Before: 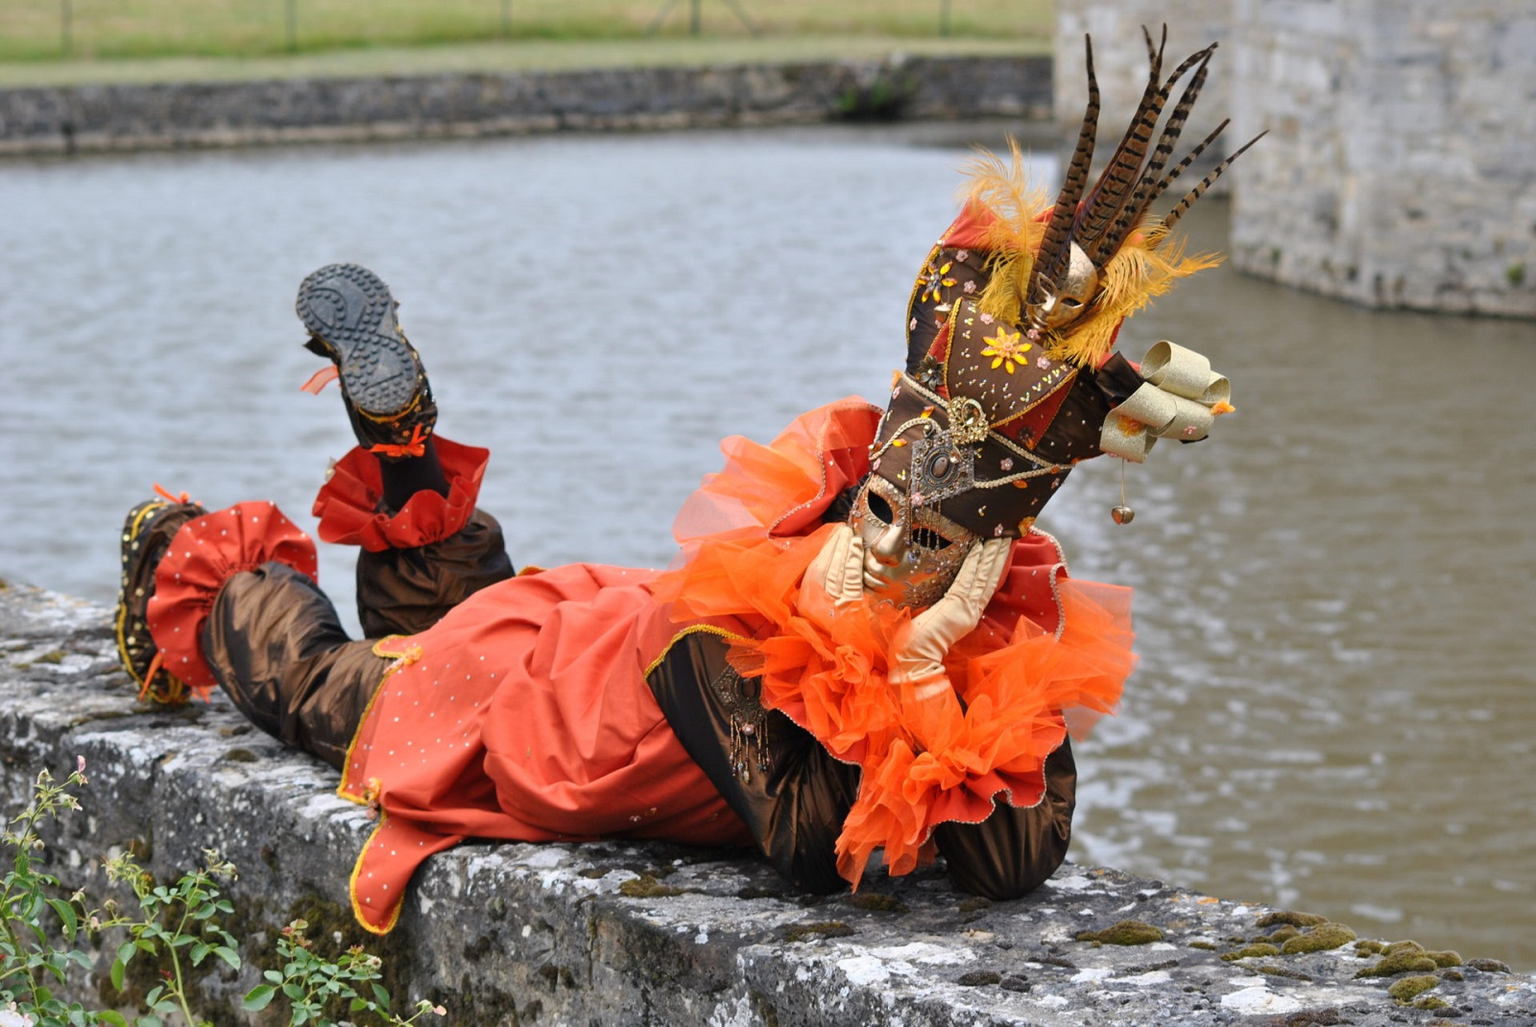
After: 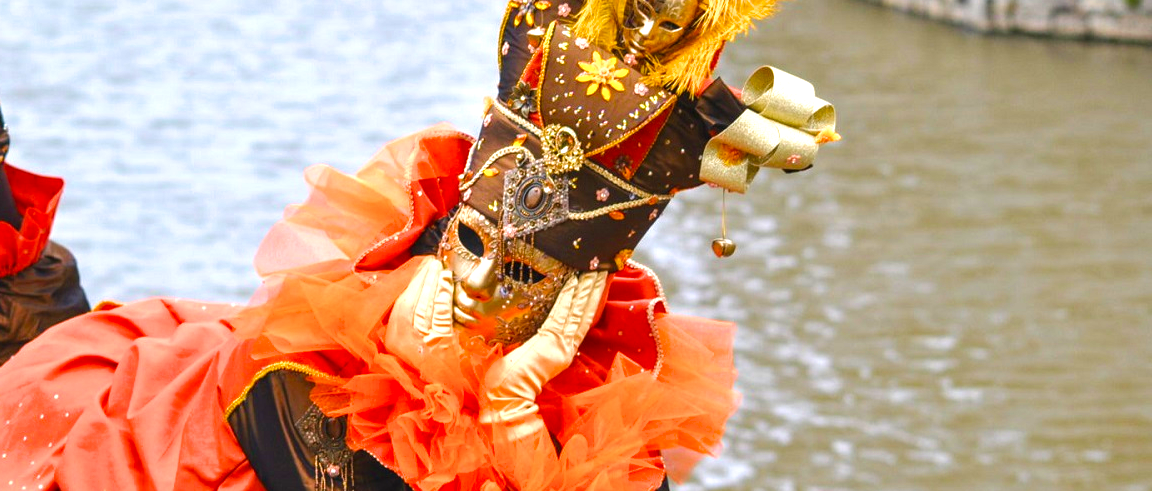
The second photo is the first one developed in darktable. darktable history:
crop and rotate: left 27.938%, top 27.046%, bottom 27.046%
velvia: strength 51%, mid-tones bias 0.51
local contrast: on, module defaults
exposure: black level correction -0.002, exposure 0.708 EV, compensate exposure bias true, compensate highlight preservation false
